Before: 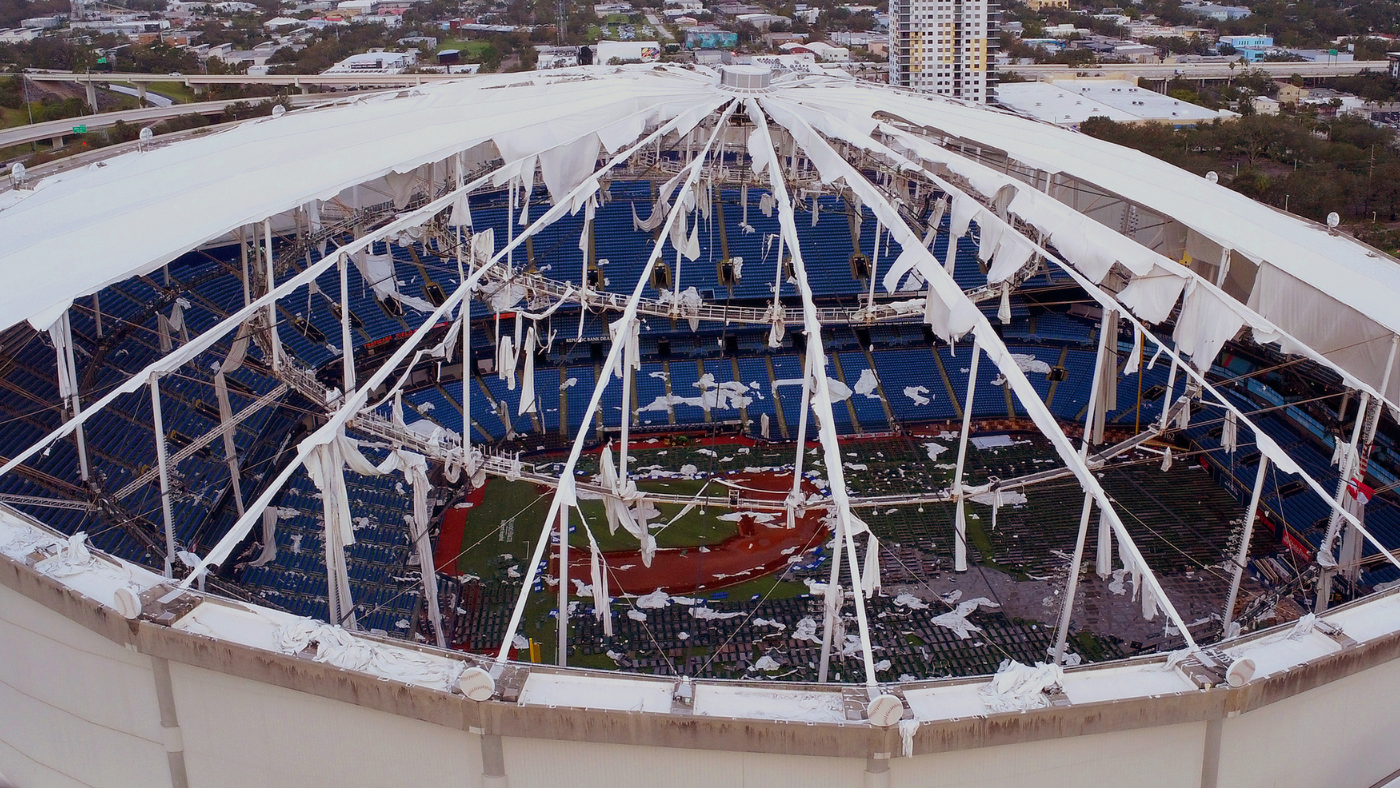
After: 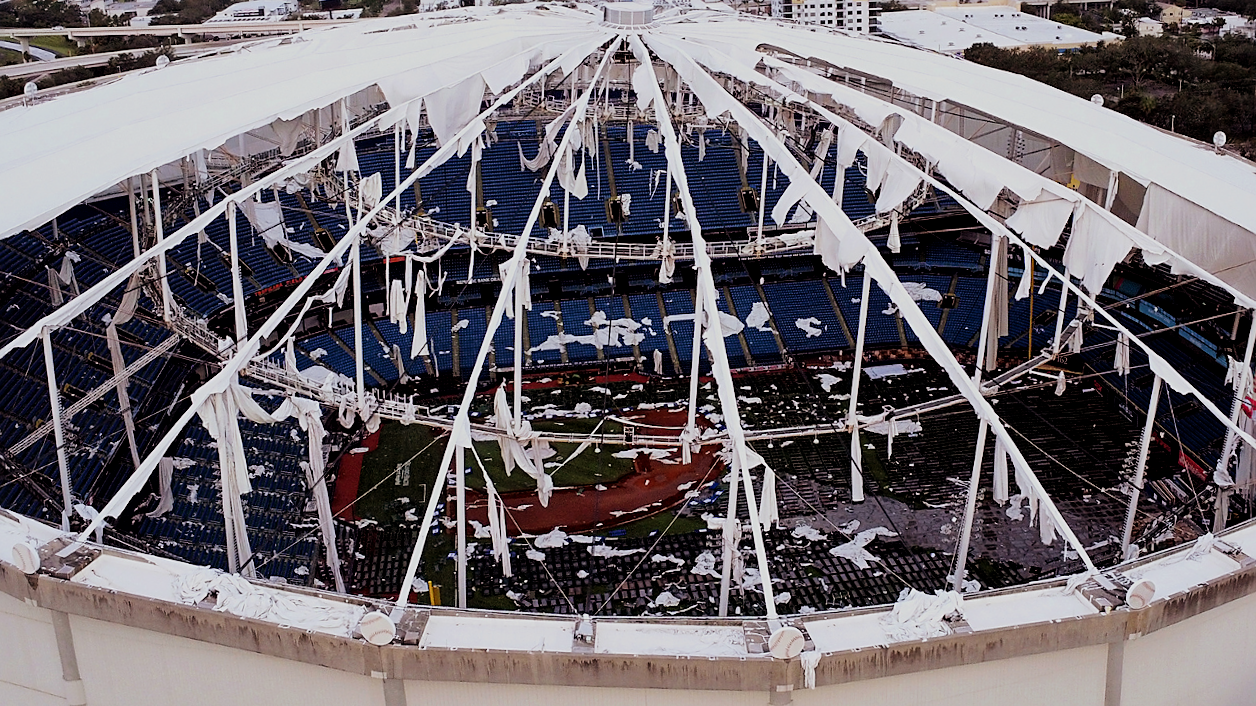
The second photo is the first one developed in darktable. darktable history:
crop and rotate: angle 1.7°, left 5.581%, top 5.704%
exposure: exposure 0.202 EV, compensate highlight preservation false
filmic rgb: black relative exposure -5.03 EV, white relative exposure 3.99 EV, hardness 2.9, contrast 1.299, highlights saturation mix -29.11%
sharpen: on, module defaults
local contrast: mode bilateral grid, contrast 20, coarseness 50, detail 119%, midtone range 0.2
